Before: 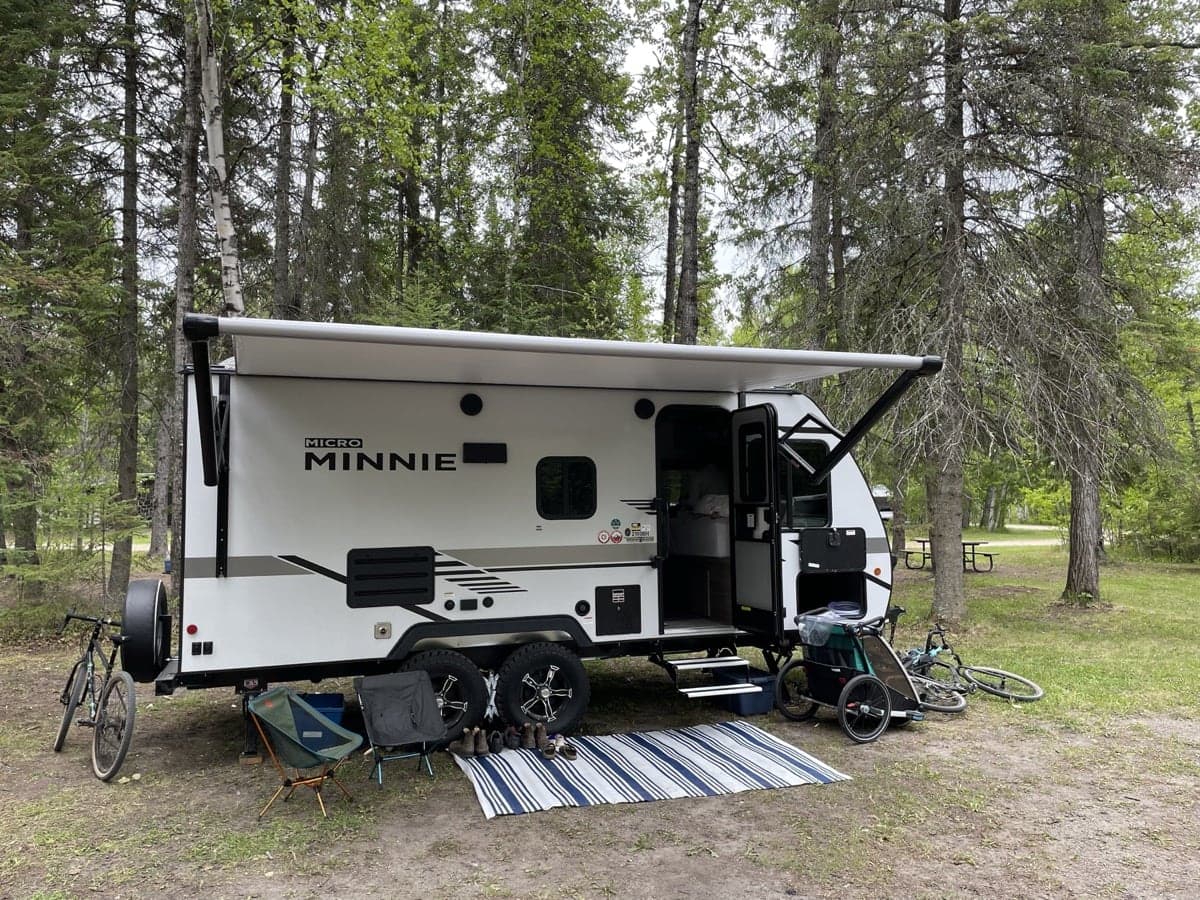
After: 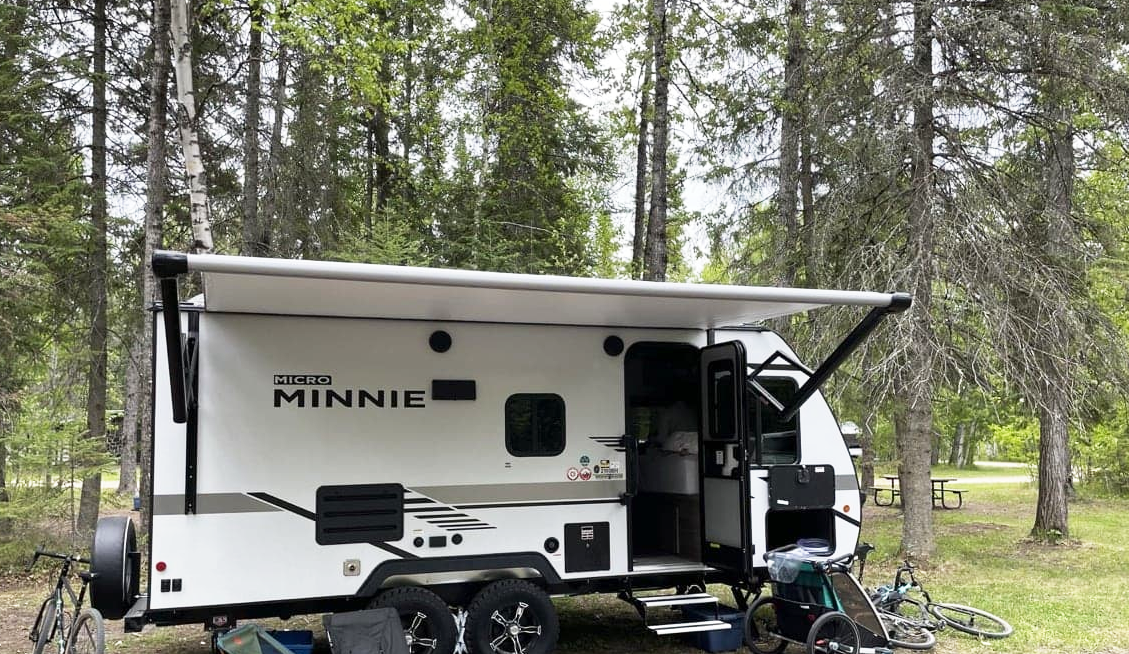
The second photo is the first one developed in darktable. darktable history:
crop: left 2.612%, top 7.062%, right 3.25%, bottom 20.173%
base curve: curves: ch0 [(0, 0) (0.579, 0.807) (1, 1)], preserve colors none
